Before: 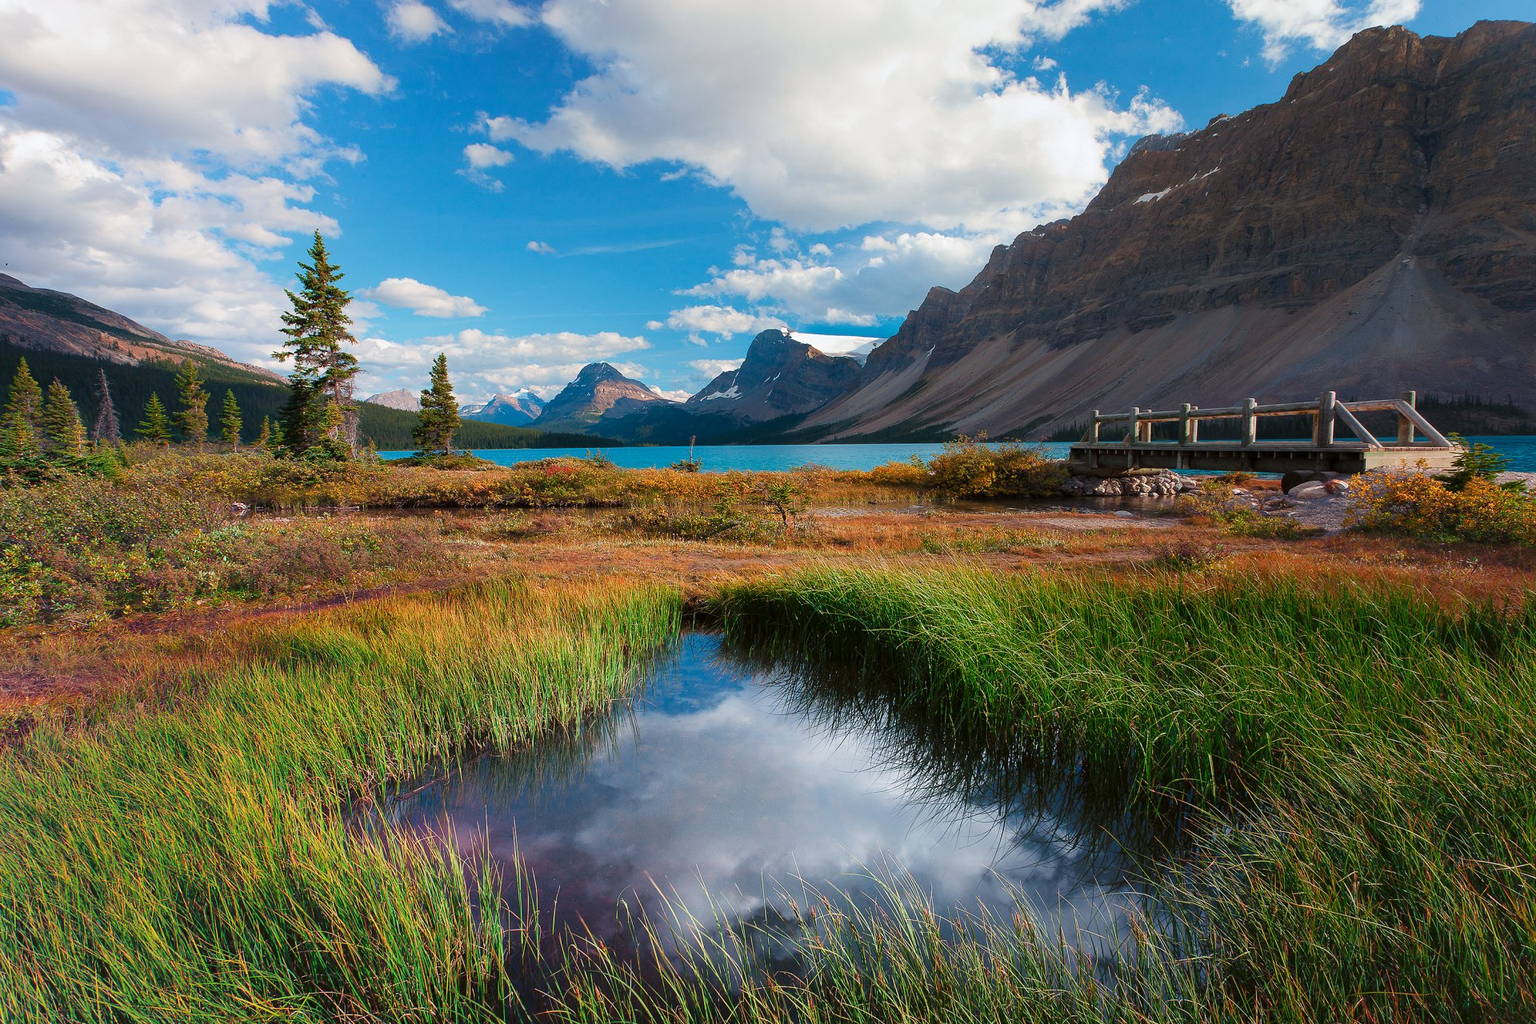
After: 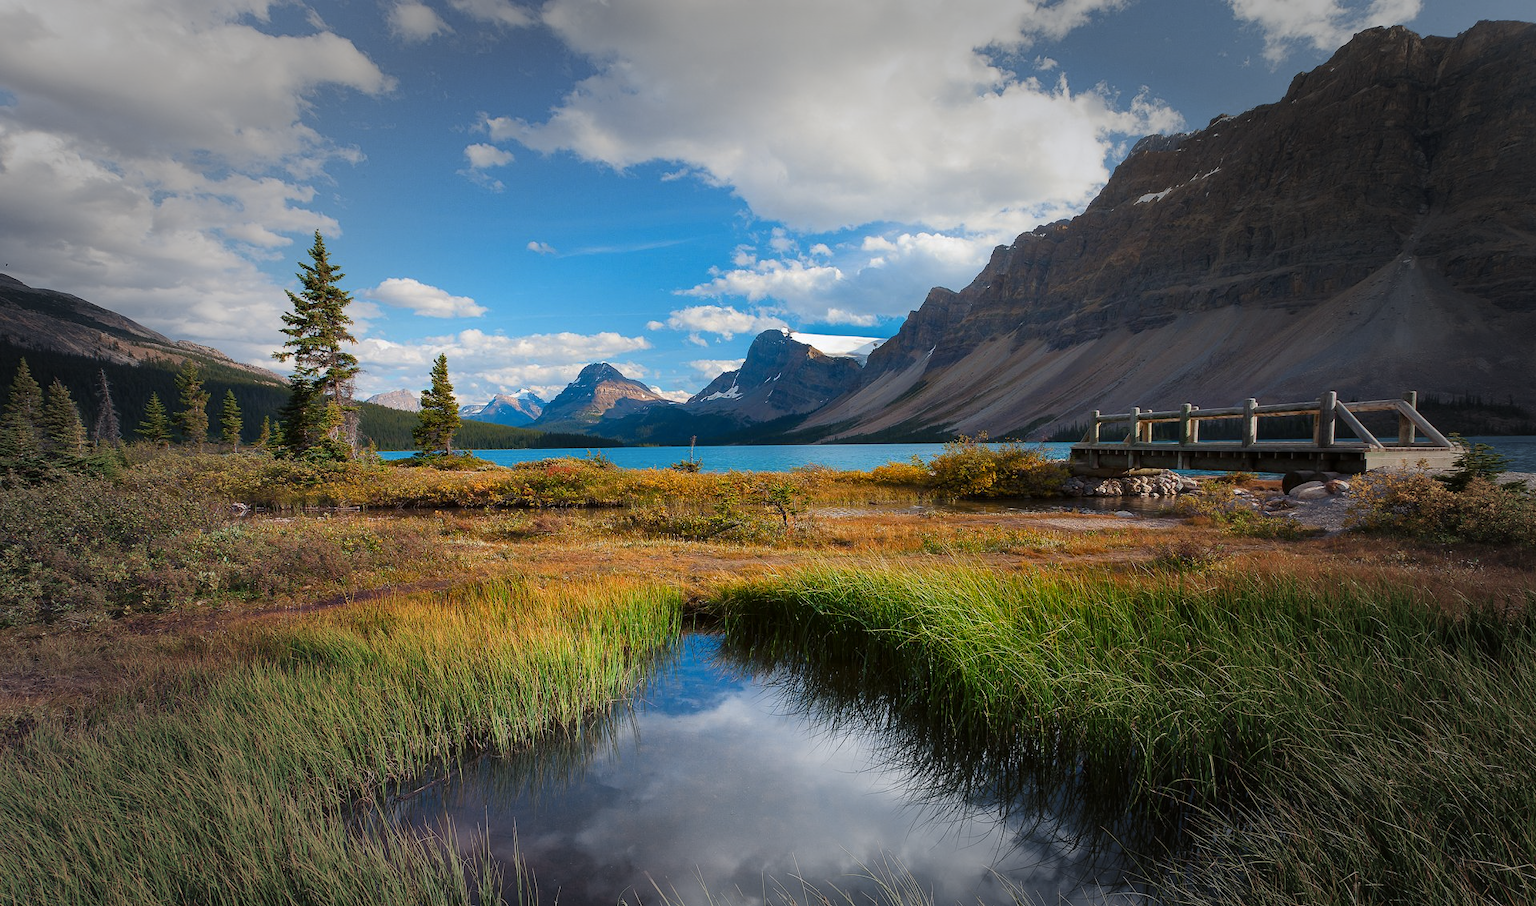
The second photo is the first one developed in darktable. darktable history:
crop and rotate: top 0%, bottom 11.49%
vignetting: fall-off start 48.41%, automatic ratio true, width/height ratio 1.29, unbound false
color contrast: green-magenta contrast 0.8, blue-yellow contrast 1.1, unbound 0
